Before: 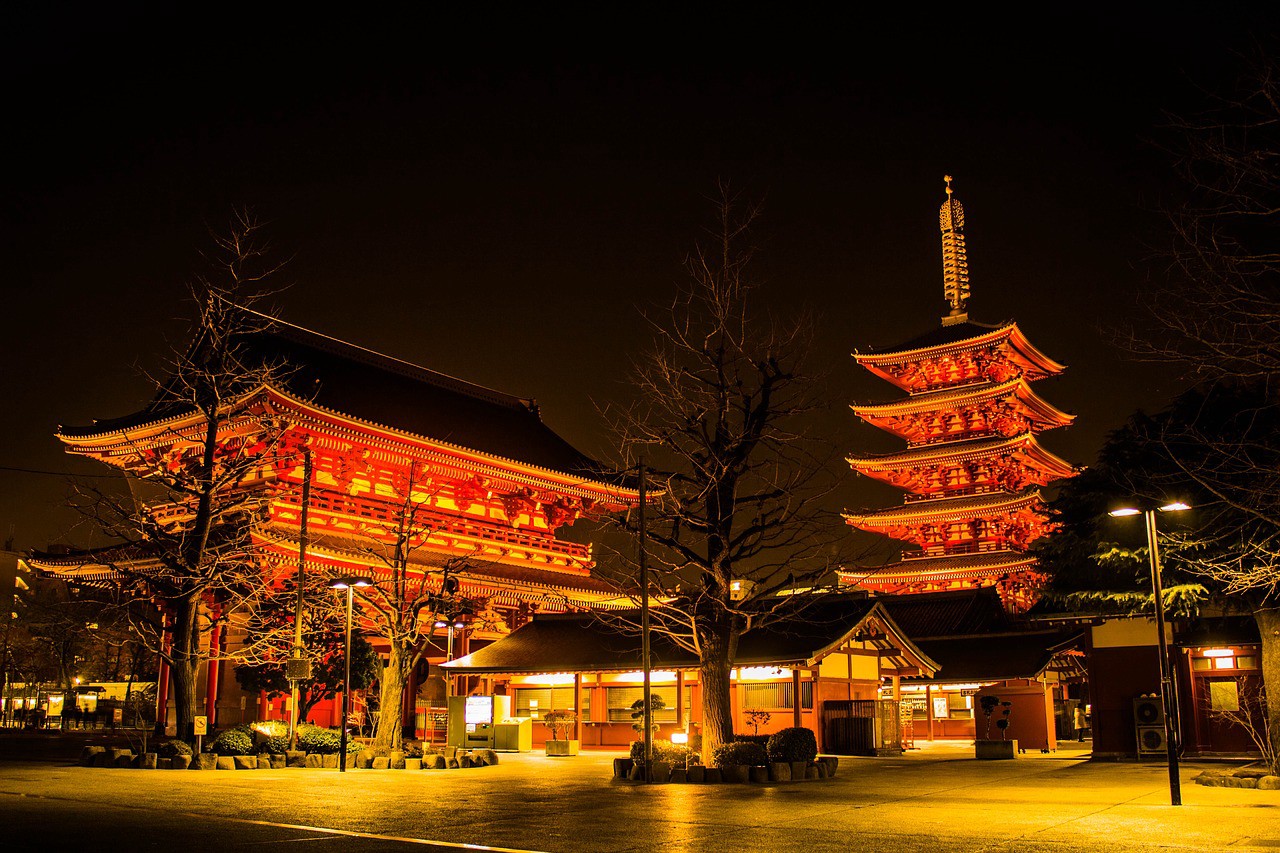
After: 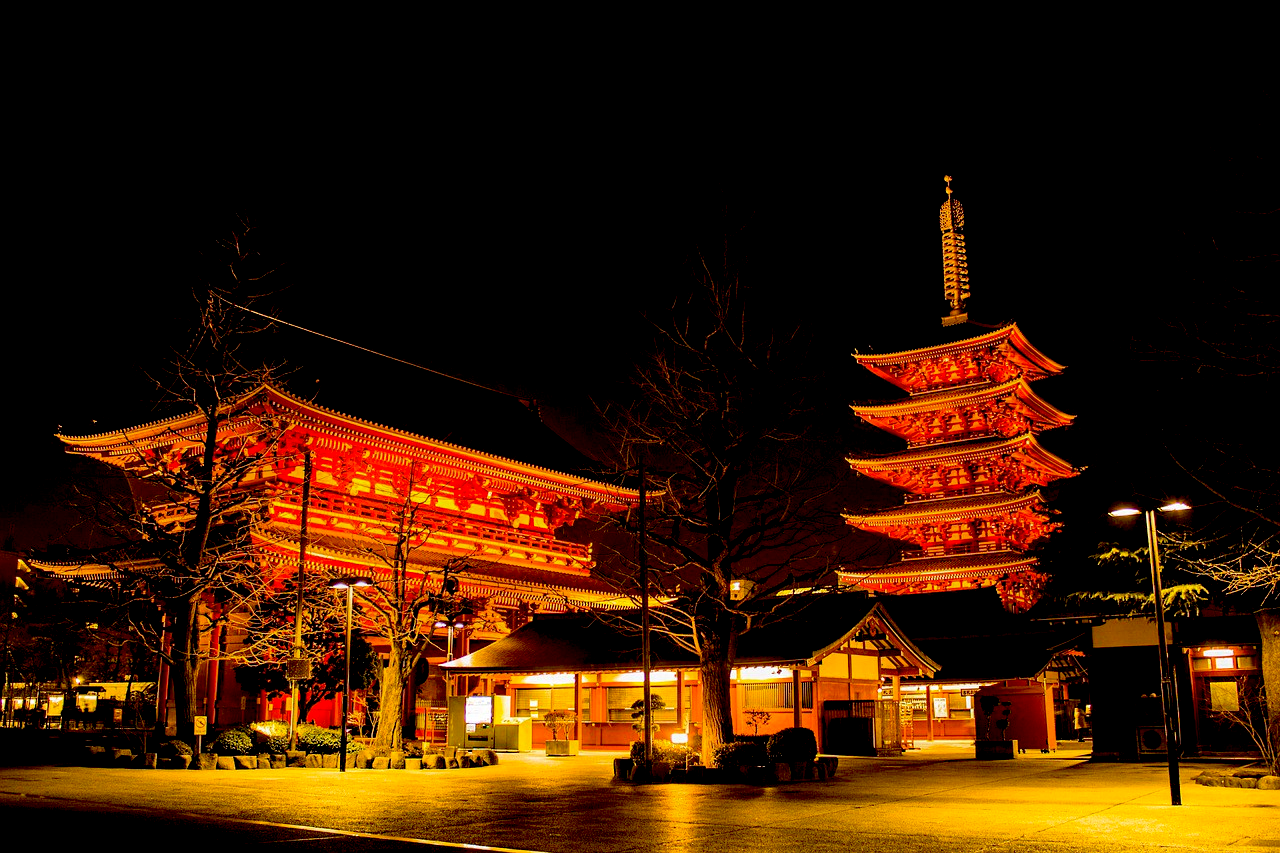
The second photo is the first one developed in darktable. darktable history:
exposure: black level correction 0.025, exposure 0.182 EV, compensate highlight preservation false
contrast equalizer: y [[0.5, 0.486, 0.447, 0.446, 0.489, 0.5], [0.5 ×6], [0.5 ×6], [0 ×6], [0 ×6]]
